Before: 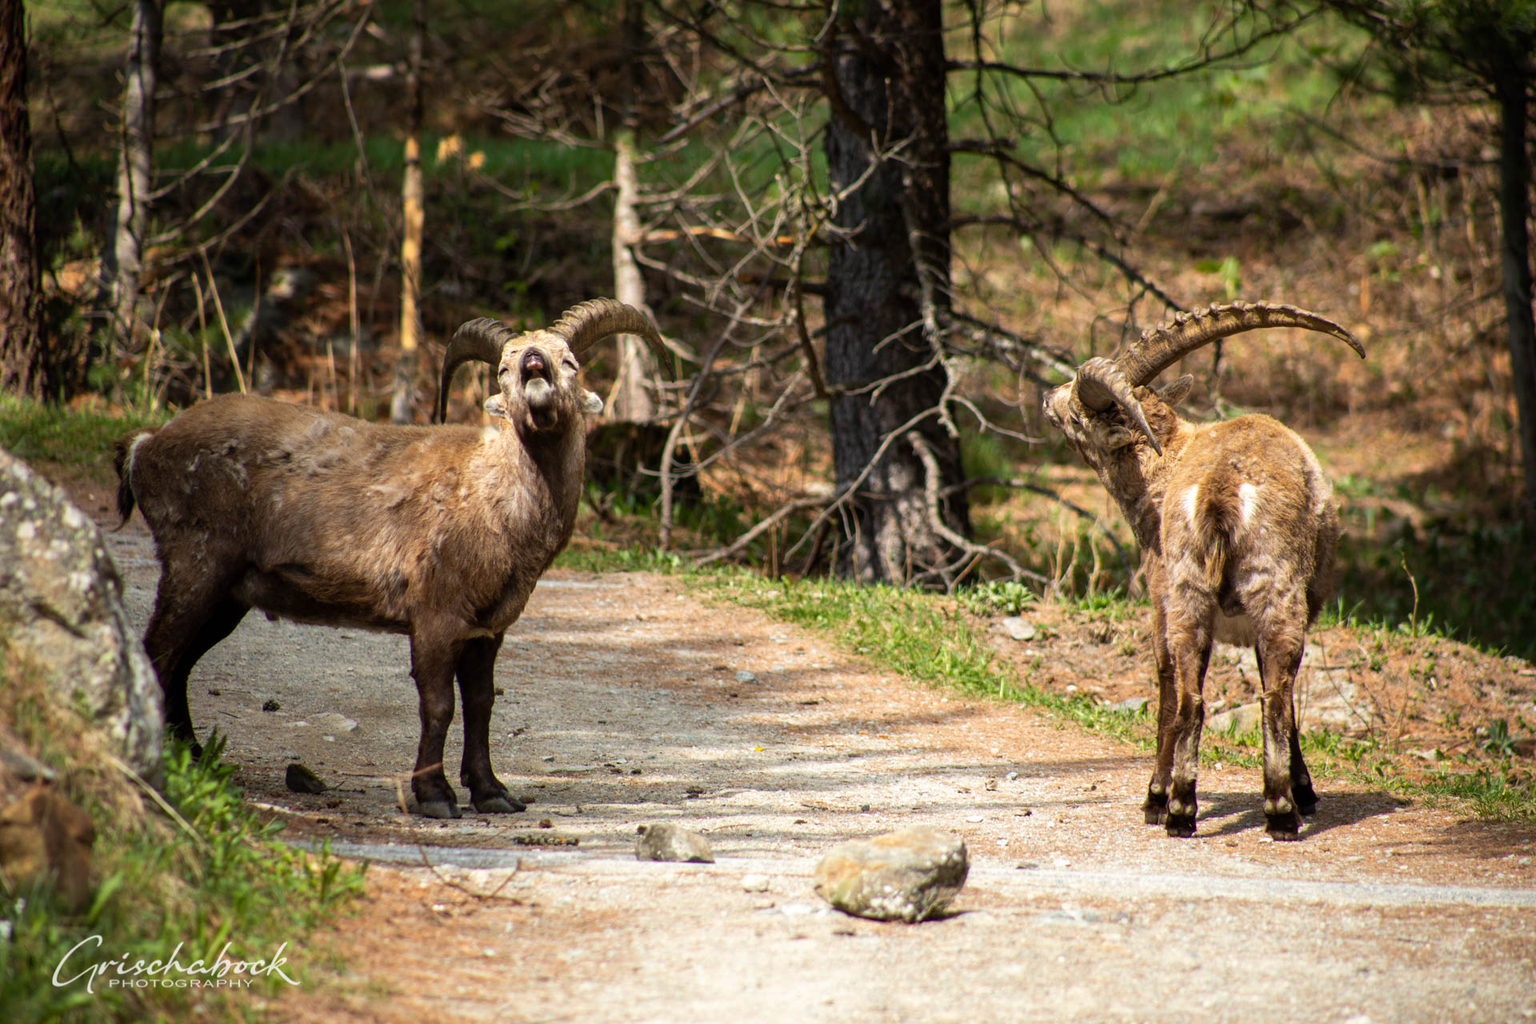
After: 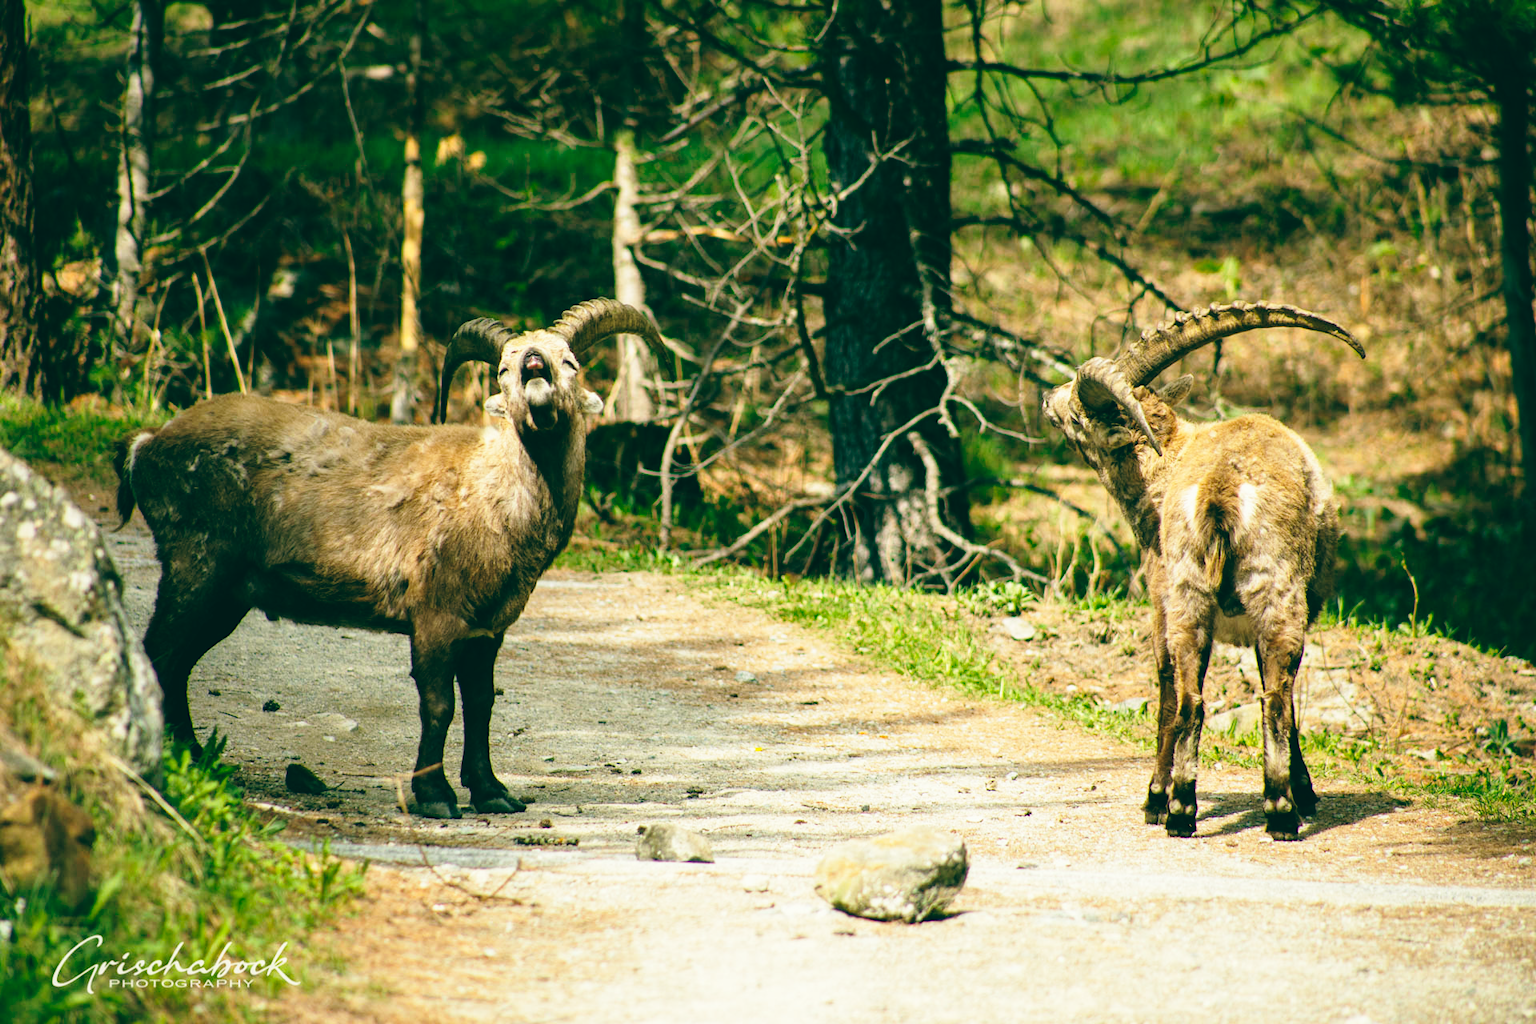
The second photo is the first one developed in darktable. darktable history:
base curve: curves: ch0 [(0, 0) (0.028, 0.03) (0.121, 0.232) (0.46, 0.748) (0.859, 0.968) (1, 1)], preserve colors none
color balance: lift [1.005, 0.99, 1.007, 1.01], gamma [1, 1.034, 1.032, 0.966], gain [0.873, 1.055, 1.067, 0.933]
